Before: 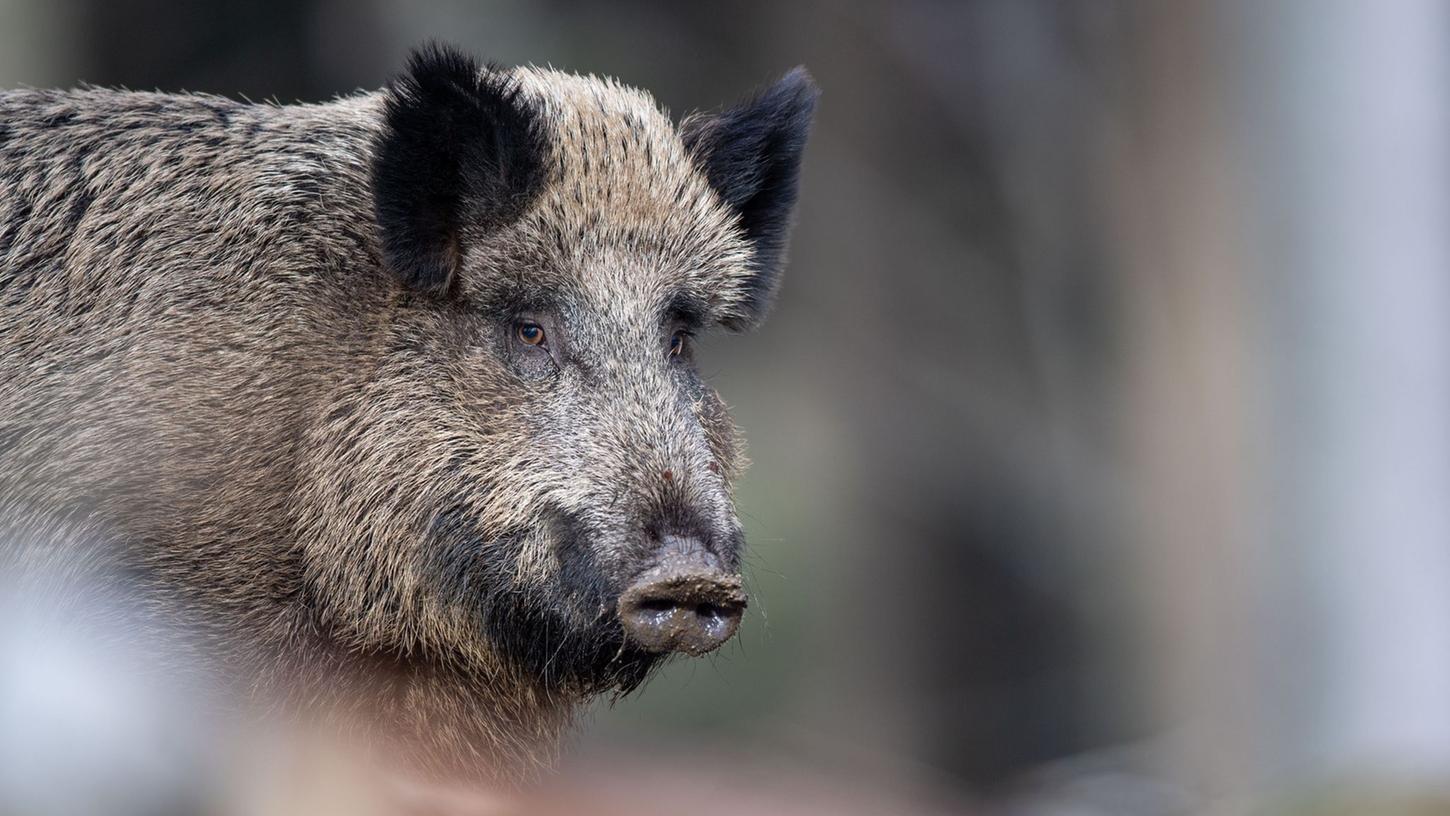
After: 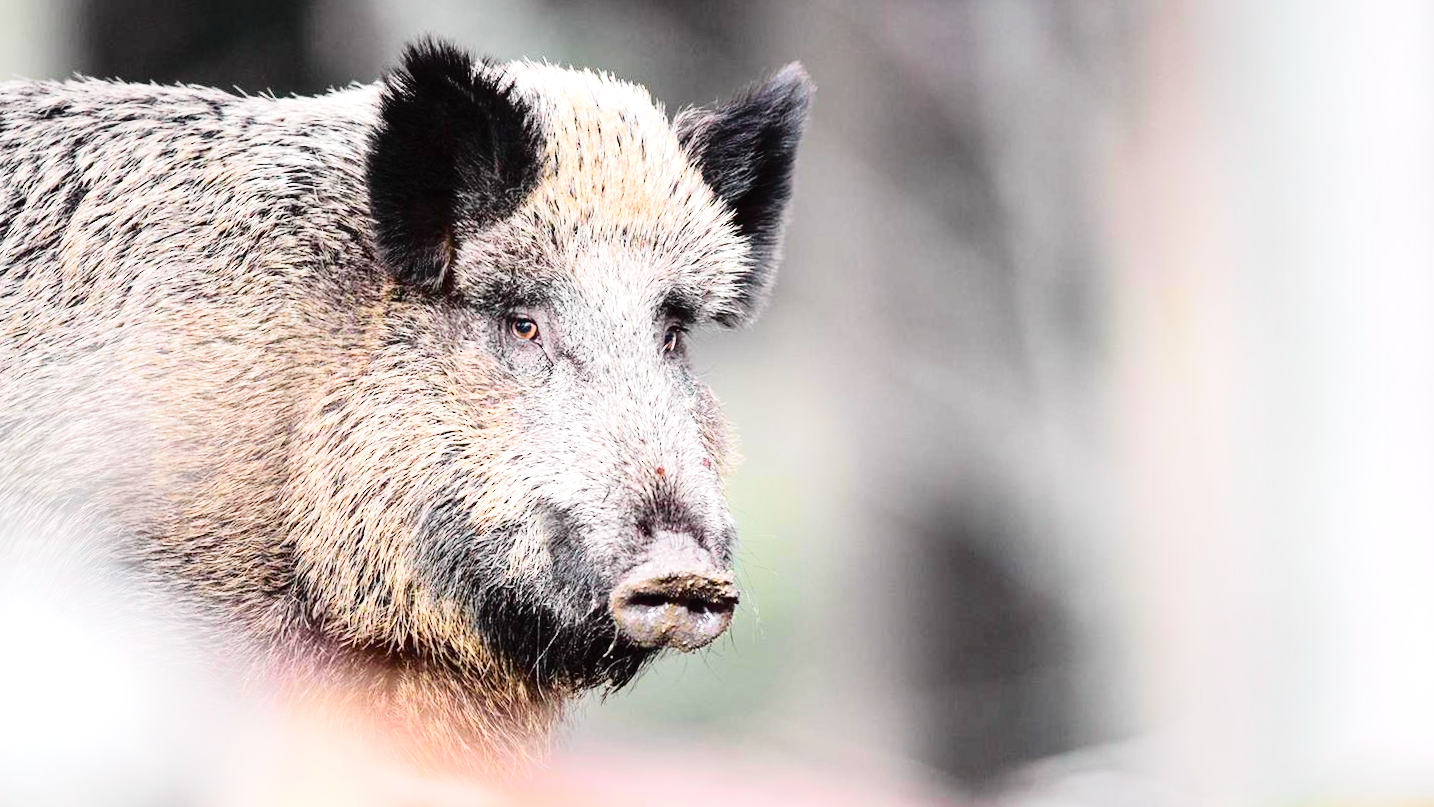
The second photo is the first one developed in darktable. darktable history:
tone curve: curves: ch0 [(0, 0.014) (0.17, 0.099) (0.398, 0.423) (0.725, 0.828) (0.872, 0.918) (1, 0.981)]; ch1 [(0, 0) (0.402, 0.36) (0.489, 0.491) (0.5, 0.503) (0.515, 0.52) (0.545, 0.572) (0.615, 0.662) (0.701, 0.725) (1, 1)]; ch2 [(0, 0) (0.42, 0.458) (0.485, 0.499) (0.503, 0.503) (0.531, 0.542) (0.561, 0.594) (0.644, 0.694) (0.717, 0.753) (1, 0.991)], color space Lab, independent channels, preserve colors none
base curve: curves: ch0 [(0, 0) (0.204, 0.334) (0.55, 0.733) (1, 1)], preserve colors none
exposure: exposure 0.697 EV, compensate highlight preservation false
tone equalizer: -8 EV -0.424 EV, -7 EV -0.411 EV, -6 EV -0.338 EV, -5 EV -0.242 EV, -3 EV 0.189 EV, -2 EV 0.347 EV, -1 EV 0.408 EV, +0 EV 0.411 EV, mask exposure compensation -0.49 EV
crop and rotate: angle -0.356°
